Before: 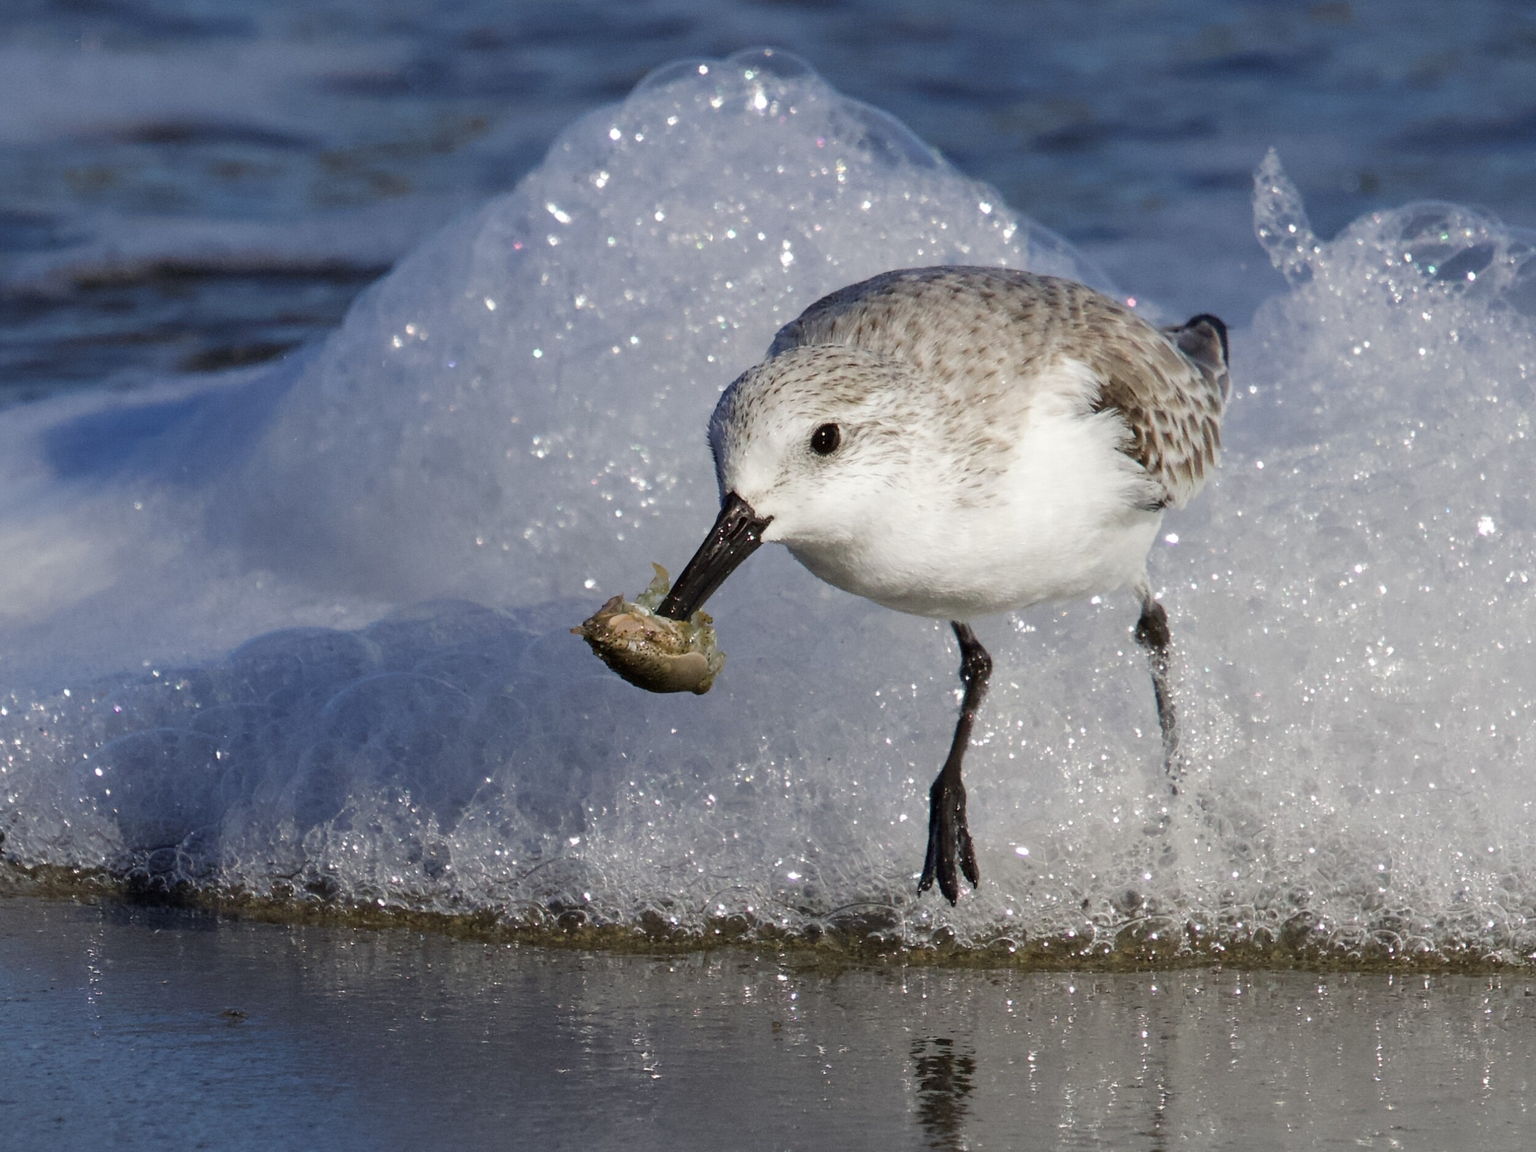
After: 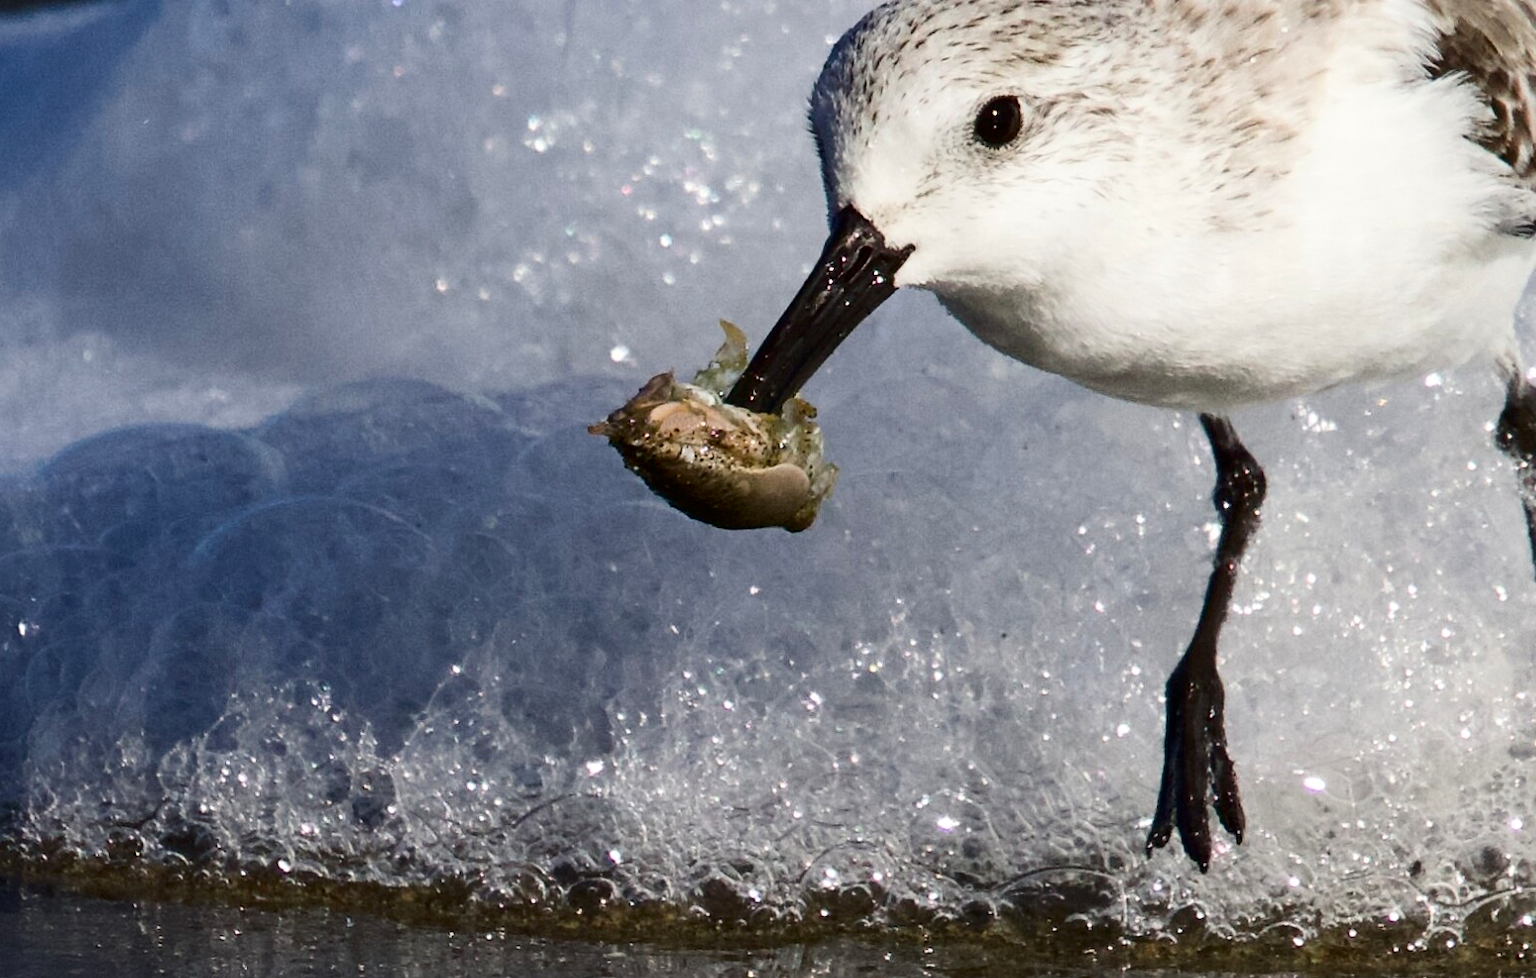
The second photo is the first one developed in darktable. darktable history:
contrast brightness saturation: contrast 0.27
crop: left 13.359%, top 31.598%, right 24.412%, bottom 15.504%
